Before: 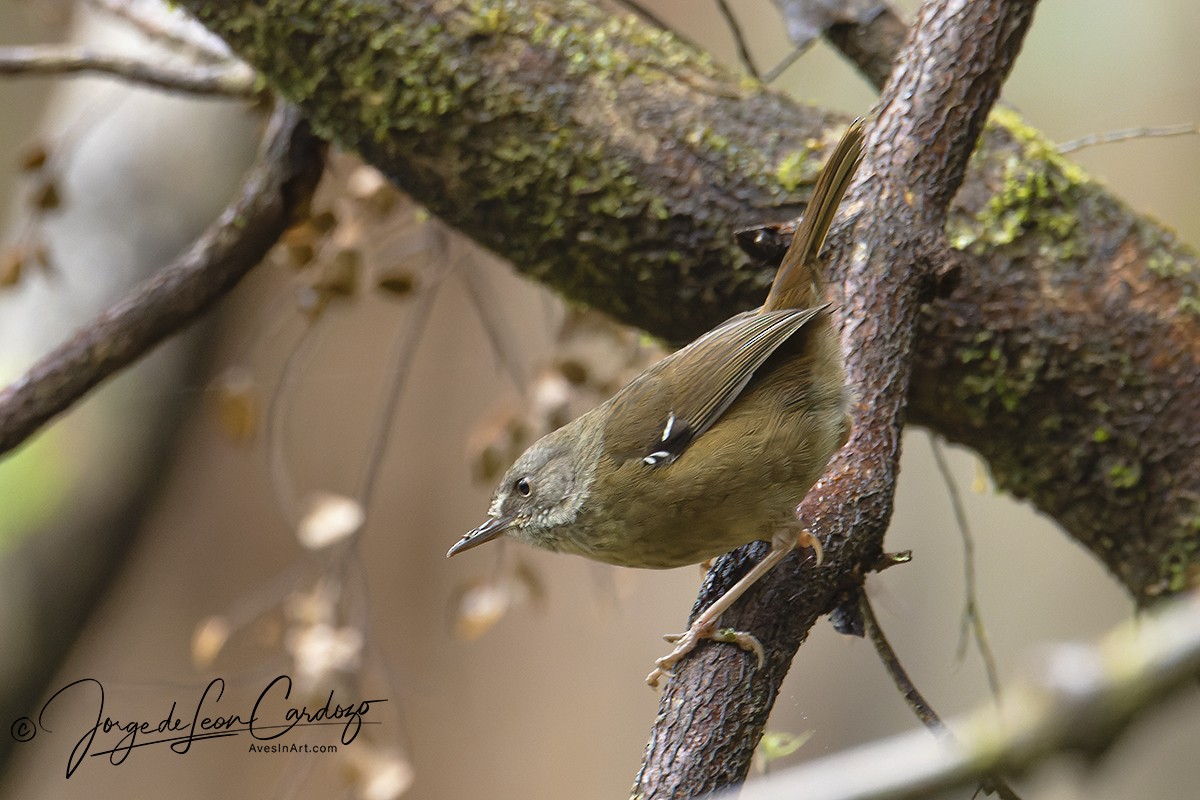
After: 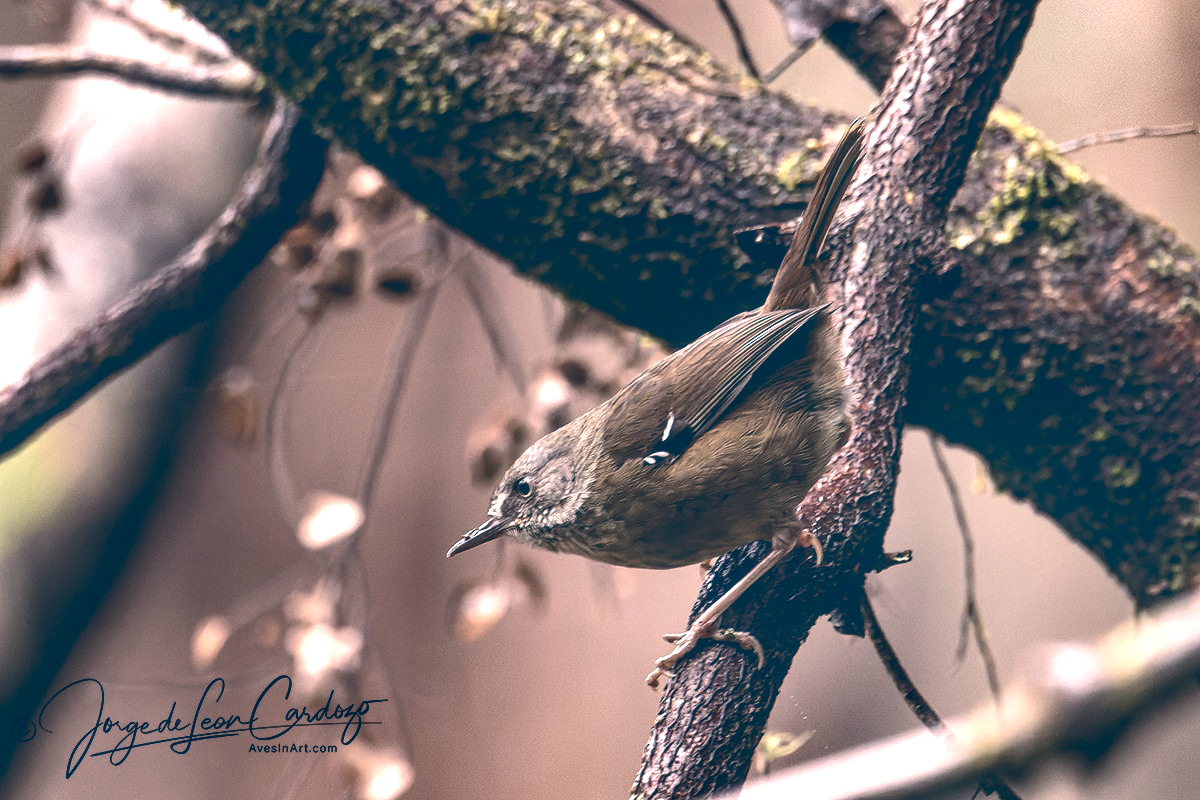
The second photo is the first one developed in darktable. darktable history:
local contrast: detail 142%
shadows and highlights: shadows 24.5, highlights -78.15, soften with gaussian
basic adjustments: exposure 0.32 EV, highlight compression 1, contrast 0.15, saturation -0.26, vibrance -0.34
color balance: lift [1.006, 0.985, 1.002, 1.015], gamma [1, 0.953, 1.008, 1.047], gain [1.076, 1.13, 1.004, 0.87]
tone curve: curves: ch0 [(0, 0.142) (0.384, 0.314) (0.752, 0.711) (0.991, 0.95)]; ch1 [(0.006, 0.129) (0.346, 0.384) (1, 1)]; ch2 [(0.003, 0.057) (0.261, 0.248) (1, 1)], color space Lab, independent channels
